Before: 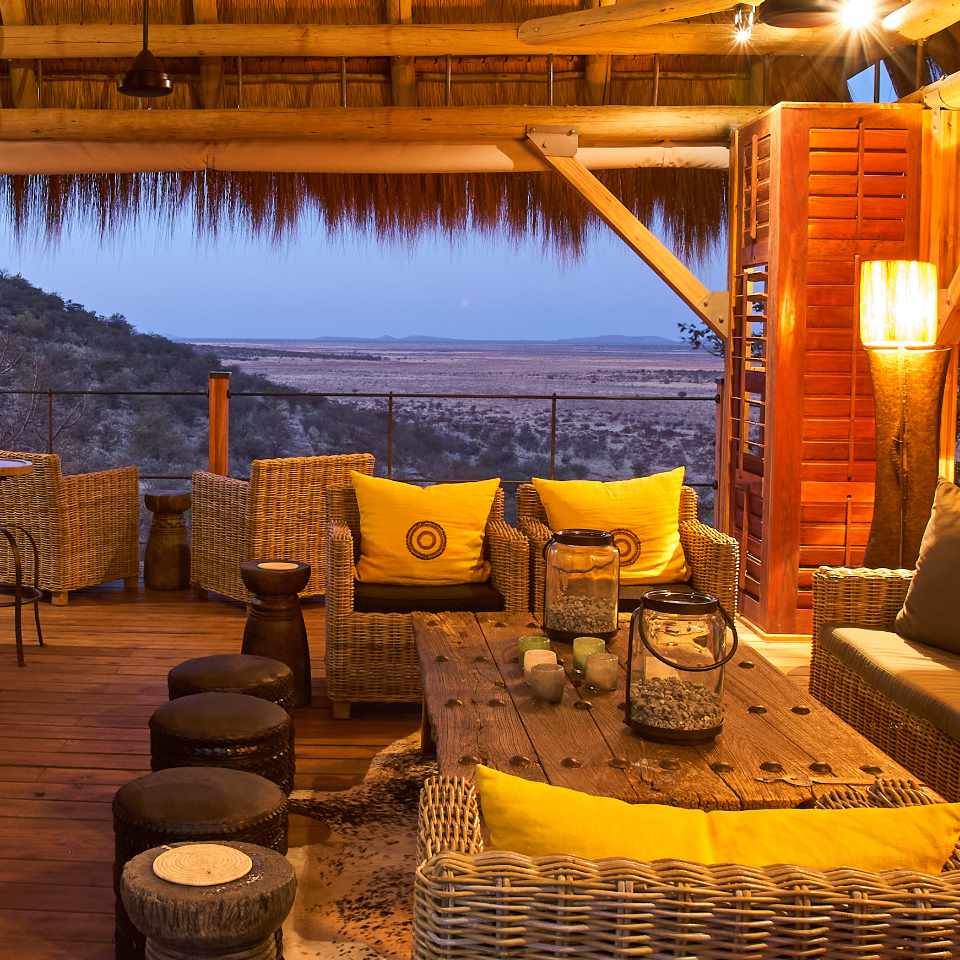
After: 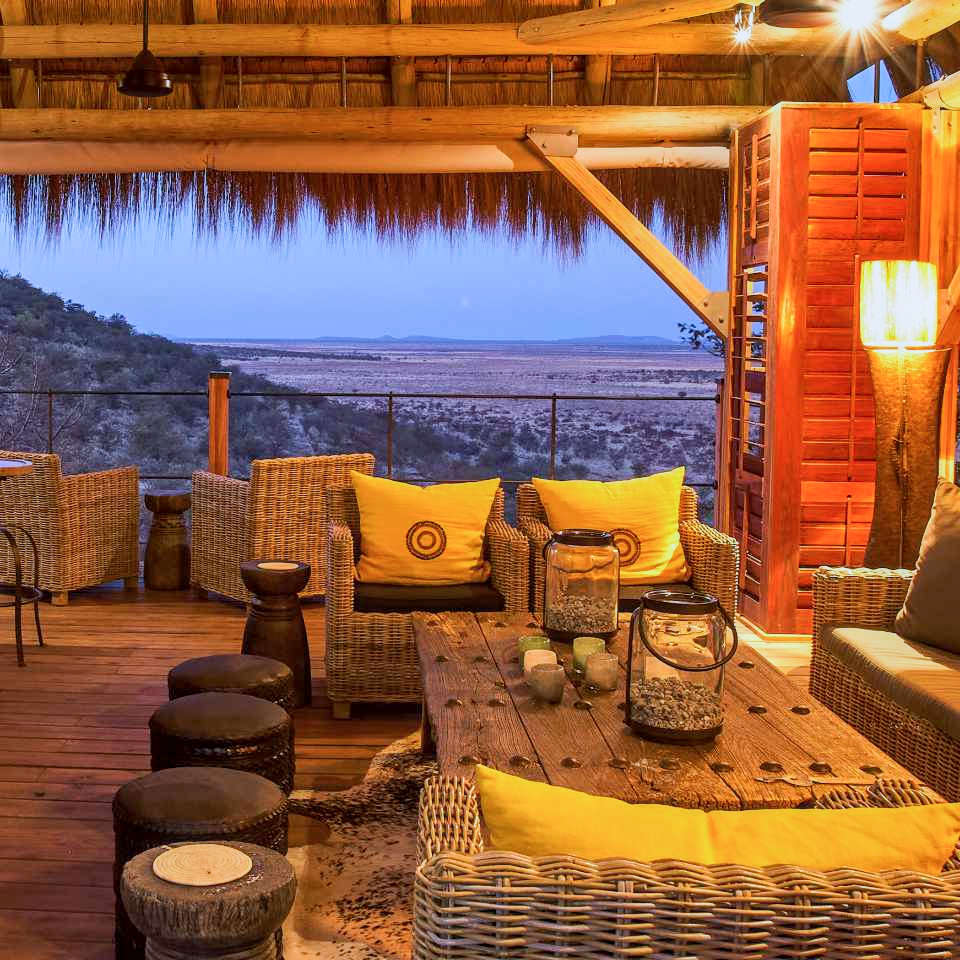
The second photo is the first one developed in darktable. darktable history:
sigmoid: contrast 1.22, skew 0.65
local contrast: on, module defaults
color calibration: x 0.37, y 0.377, temperature 4289.93 K
contrast brightness saturation: contrast 0.03, brightness 0.06, saturation 0.13
